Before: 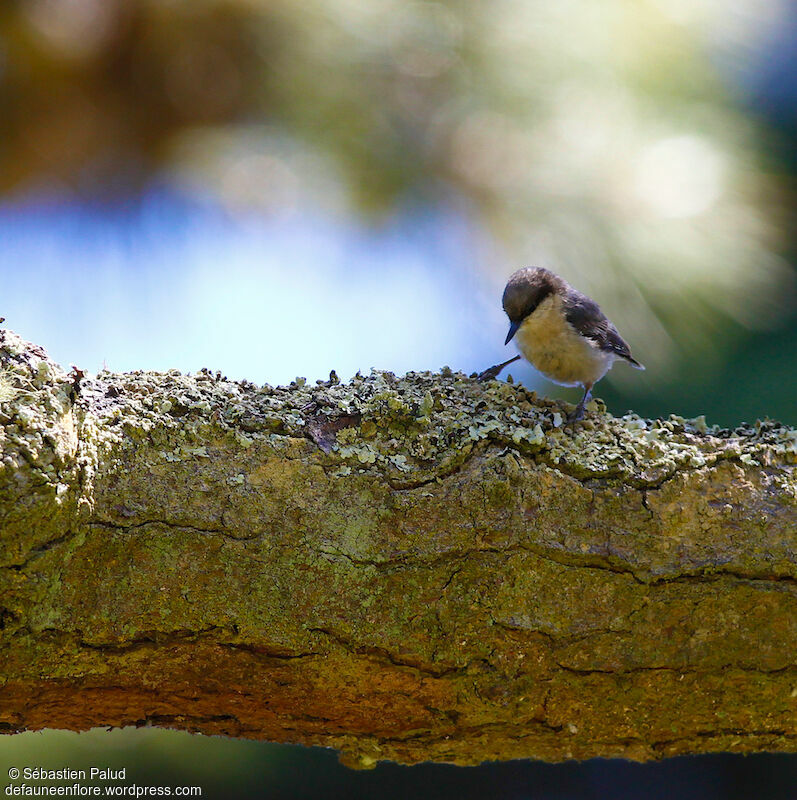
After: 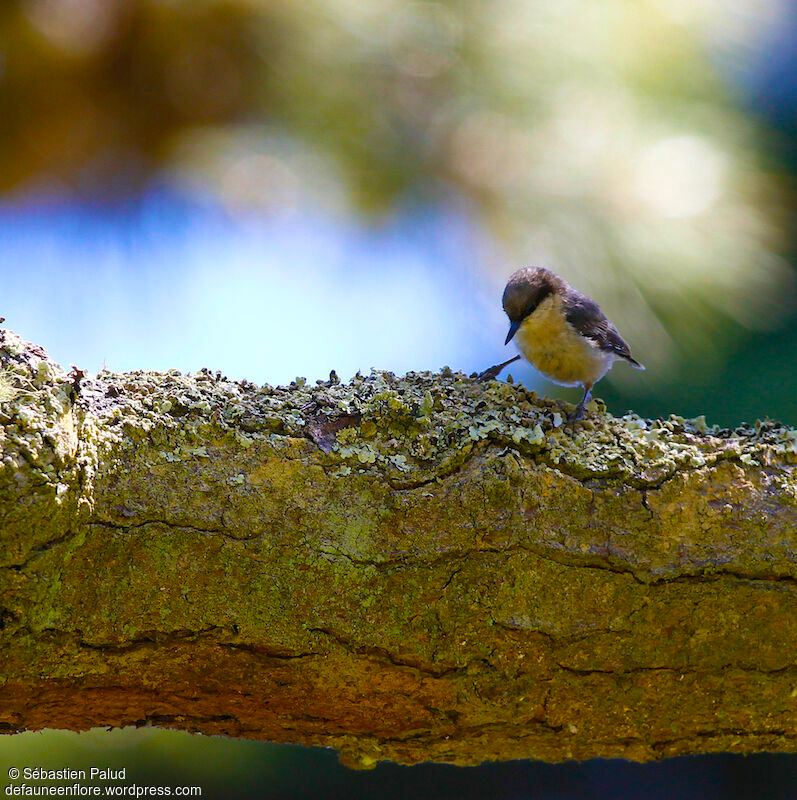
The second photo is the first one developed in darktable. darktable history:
color balance rgb: highlights gain › chroma 0.26%, highlights gain › hue 332.27°, linear chroma grading › global chroma -15.61%, perceptual saturation grading › global saturation 14.698%, global vibrance 42.022%
